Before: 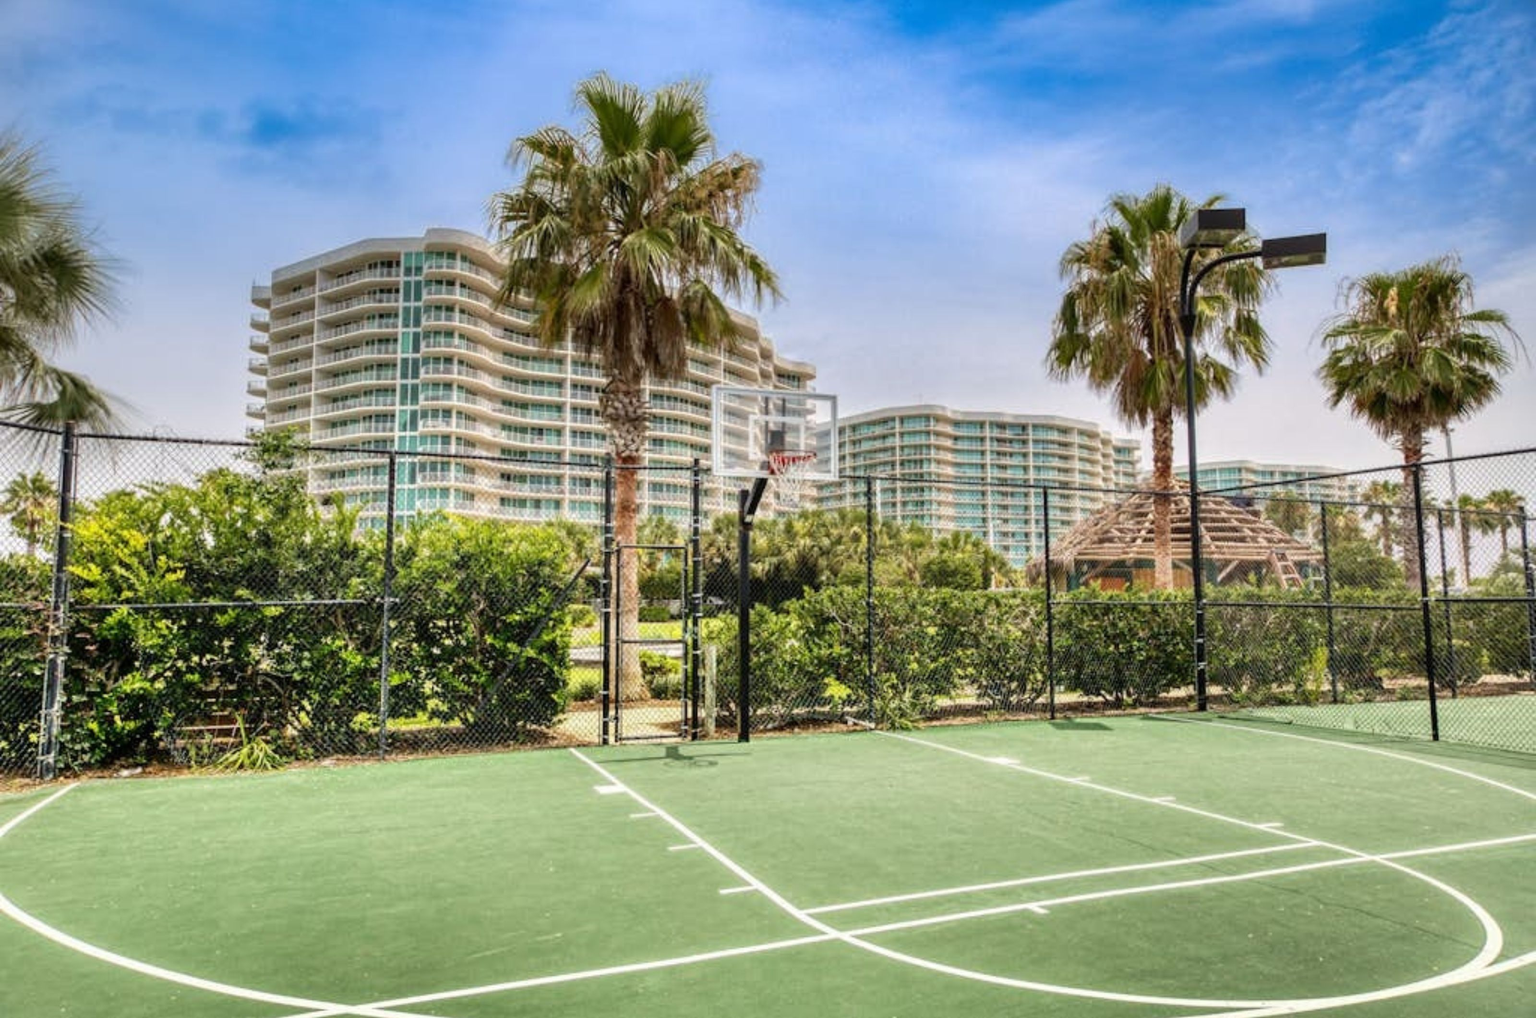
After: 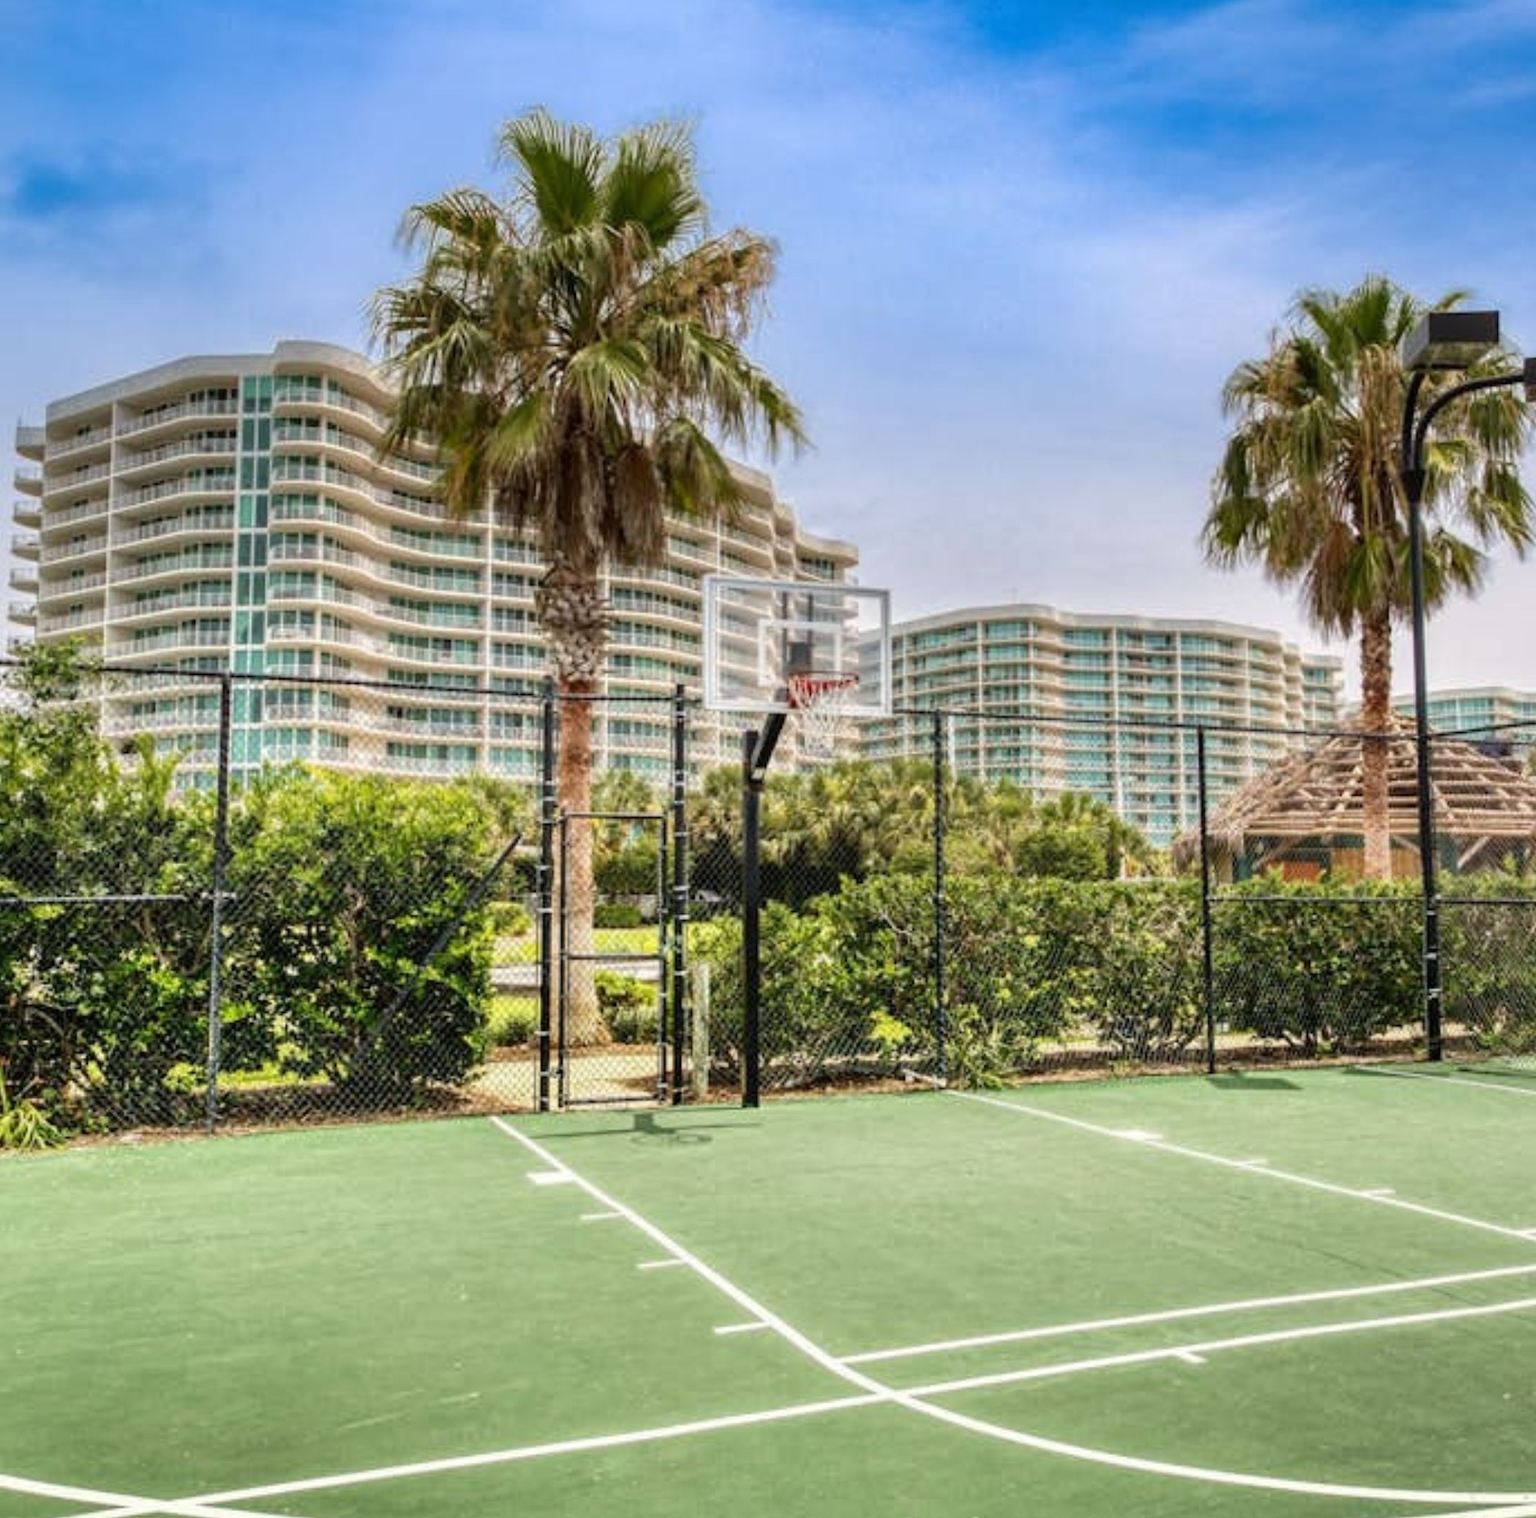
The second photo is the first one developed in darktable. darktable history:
crop and rotate: left 15.722%, right 17.277%
